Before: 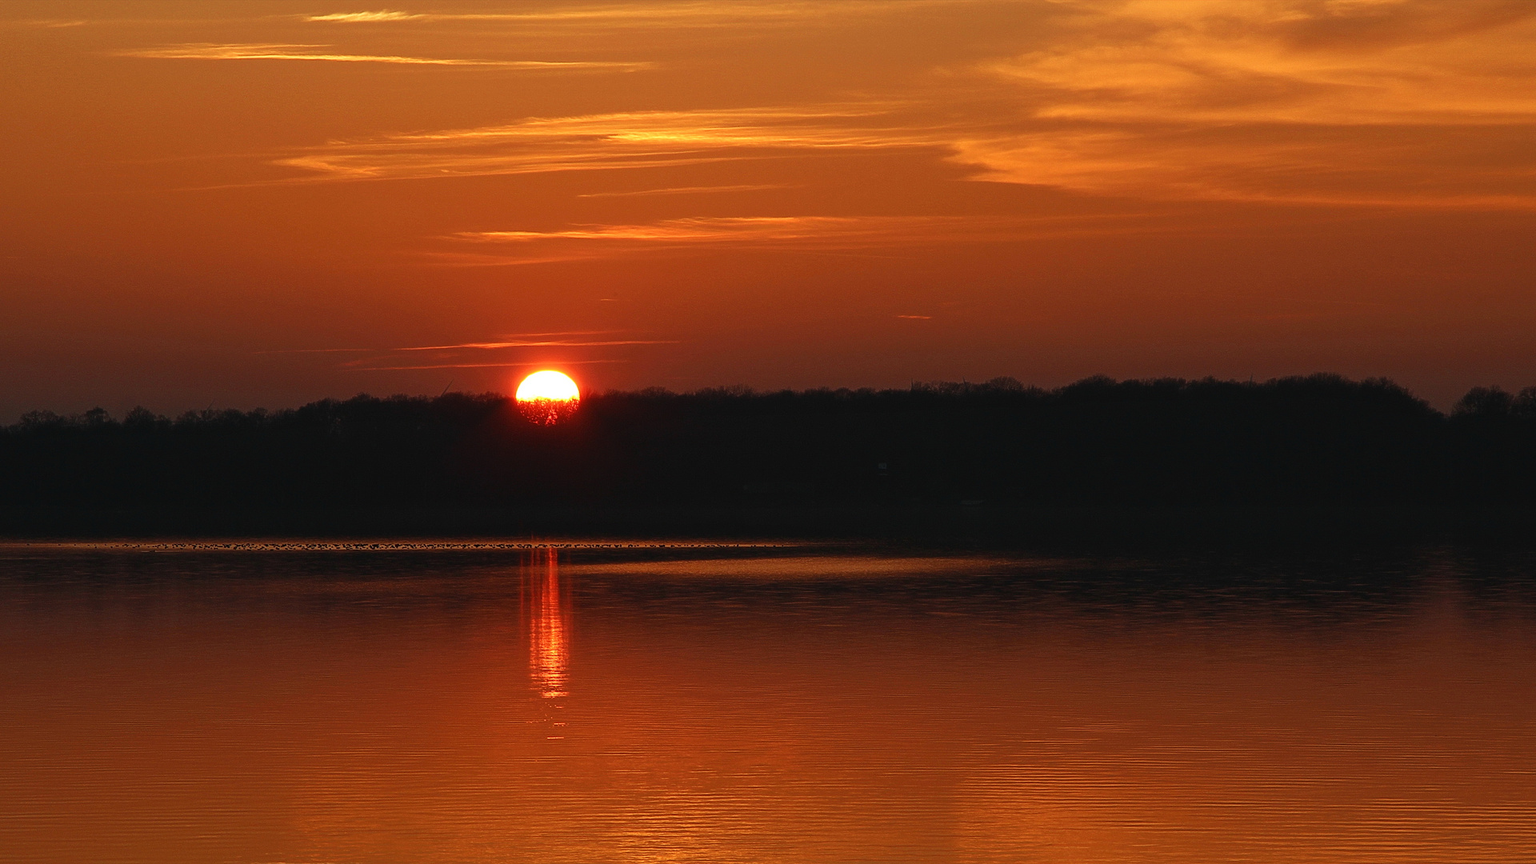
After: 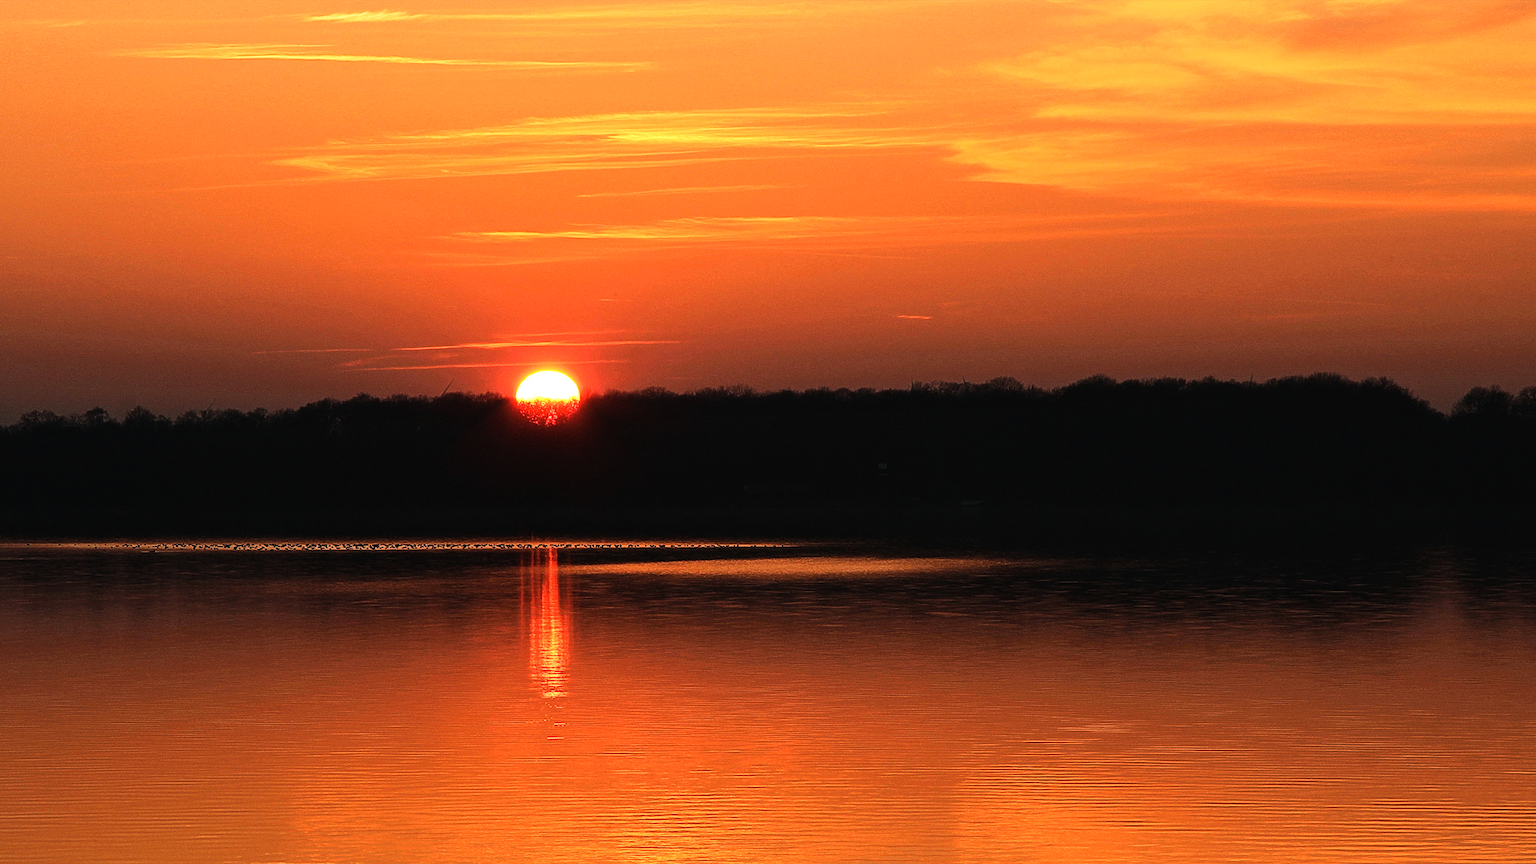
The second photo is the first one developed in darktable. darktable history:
base curve: curves: ch0 [(0, 0) (0, 0.001) (0.001, 0.001) (0.004, 0.002) (0.007, 0.004) (0.015, 0.013) (0.033, 0.045) (0.052, 0.096) (0.075, 0.17) (0.099, 0.241) (0.163, 0.42) (0.219, 0.55) (0.259, 0.616) (0.327, 0.722) (0.365, 0.765) (0.522, 0.873) (0.547, 0.881) (0.689, 0.919) (0.826, 0.952) (1, 1)]
